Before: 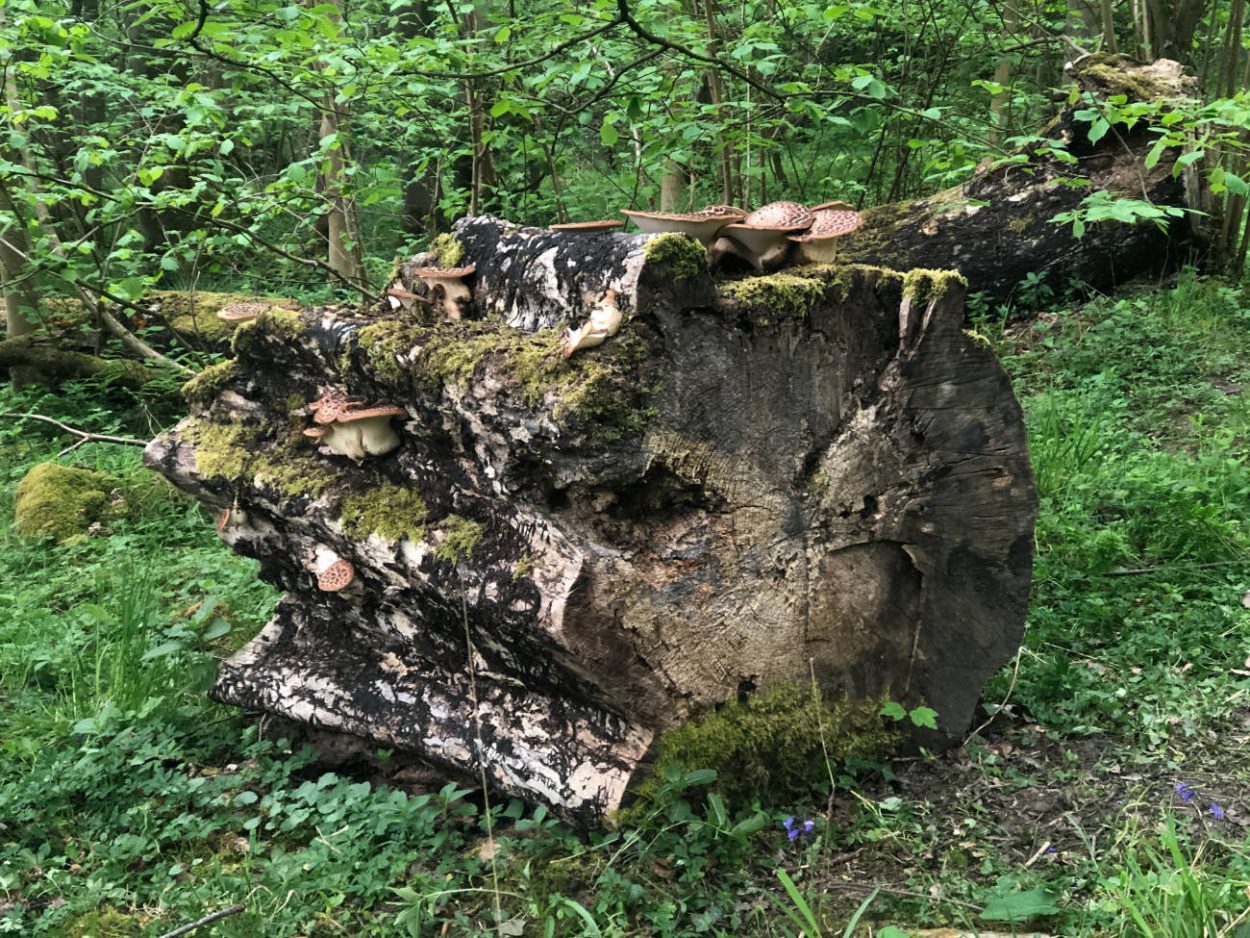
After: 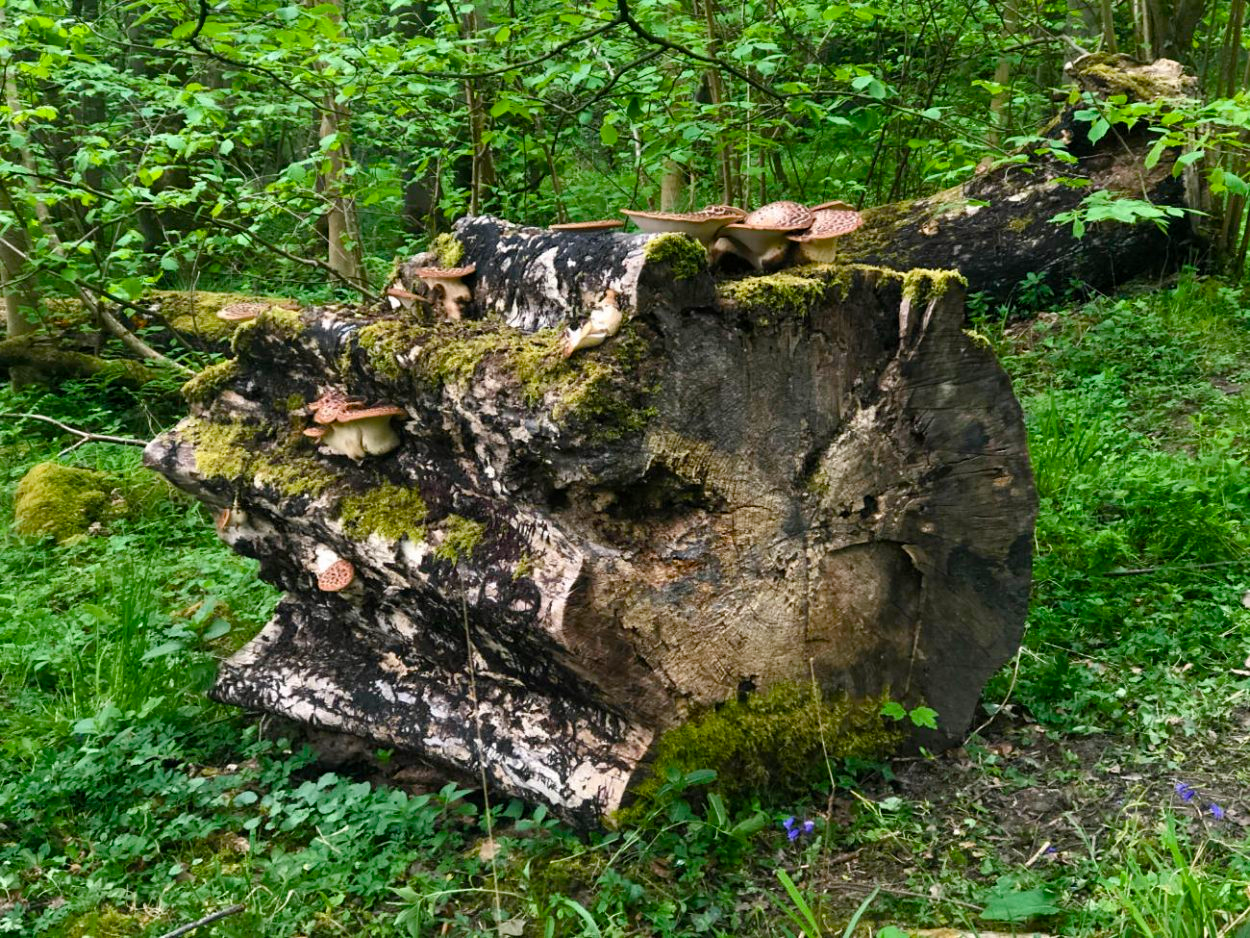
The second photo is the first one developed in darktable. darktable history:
color balance rgb: highlights gain › chroma 0.106%, highlights gain › hue 330.34°, perceptual saturation grading › global saturation 45.228%, perceptual saturation grading › highlights -25.809%, perceptual saturation grading › shadows 49.271%
